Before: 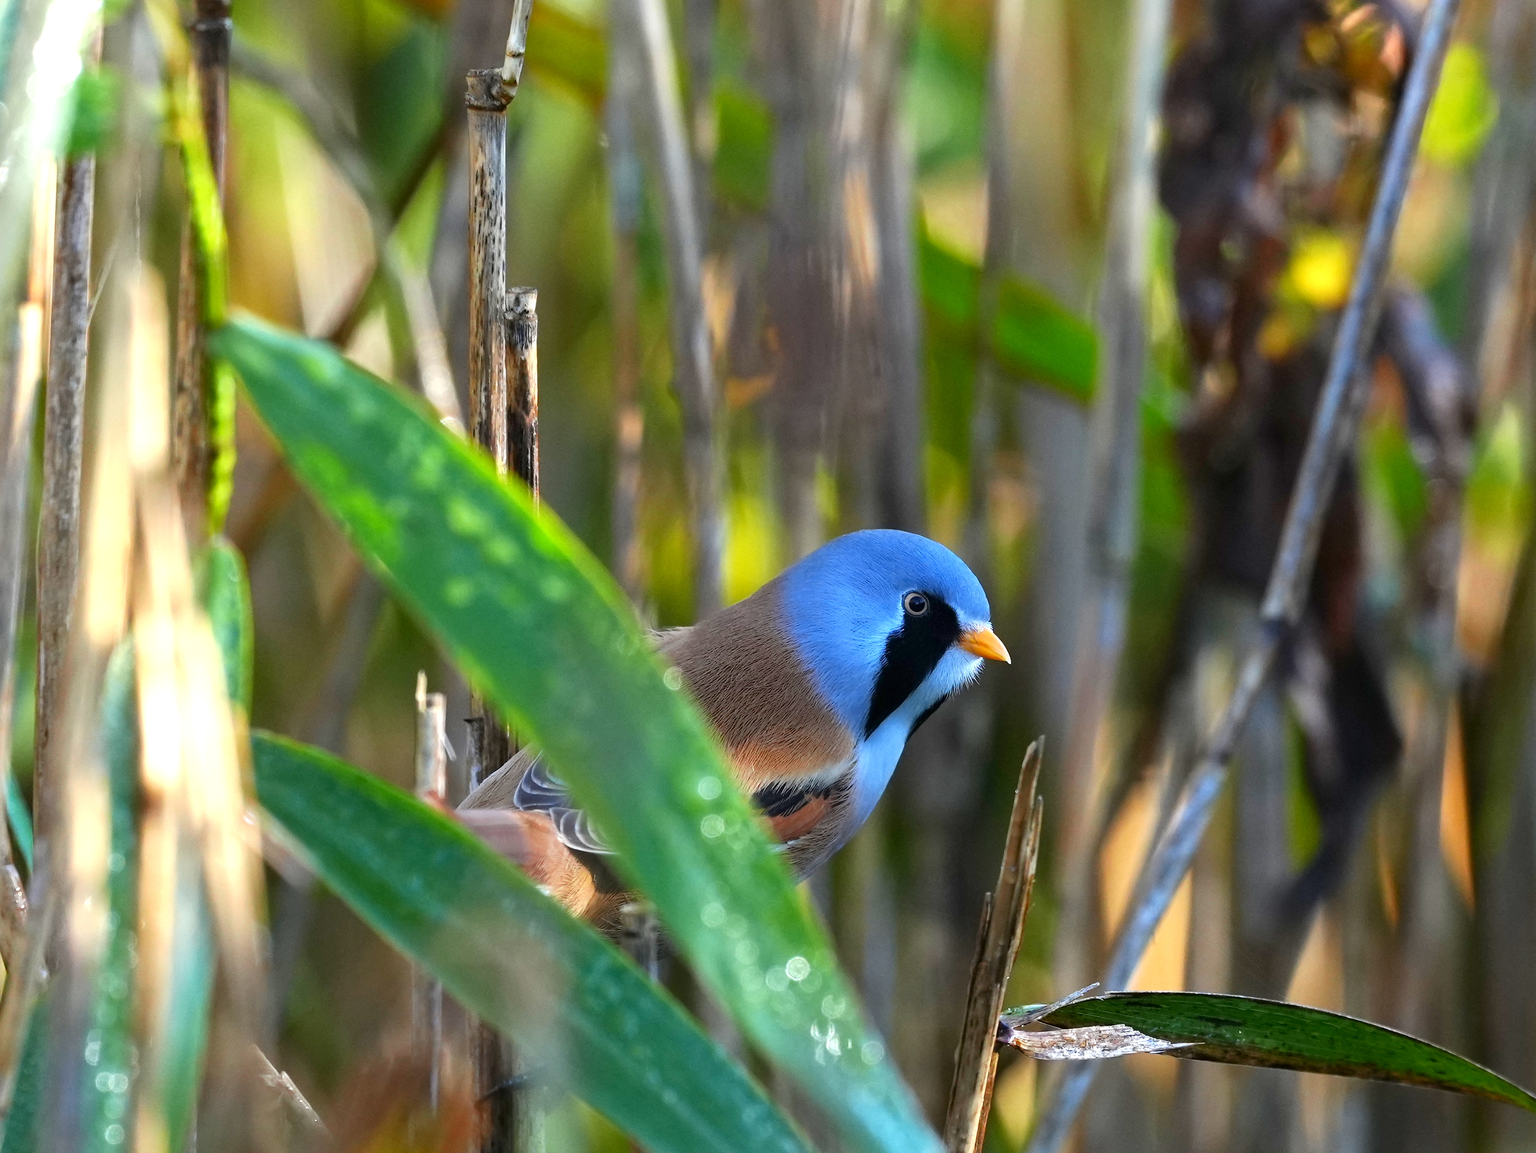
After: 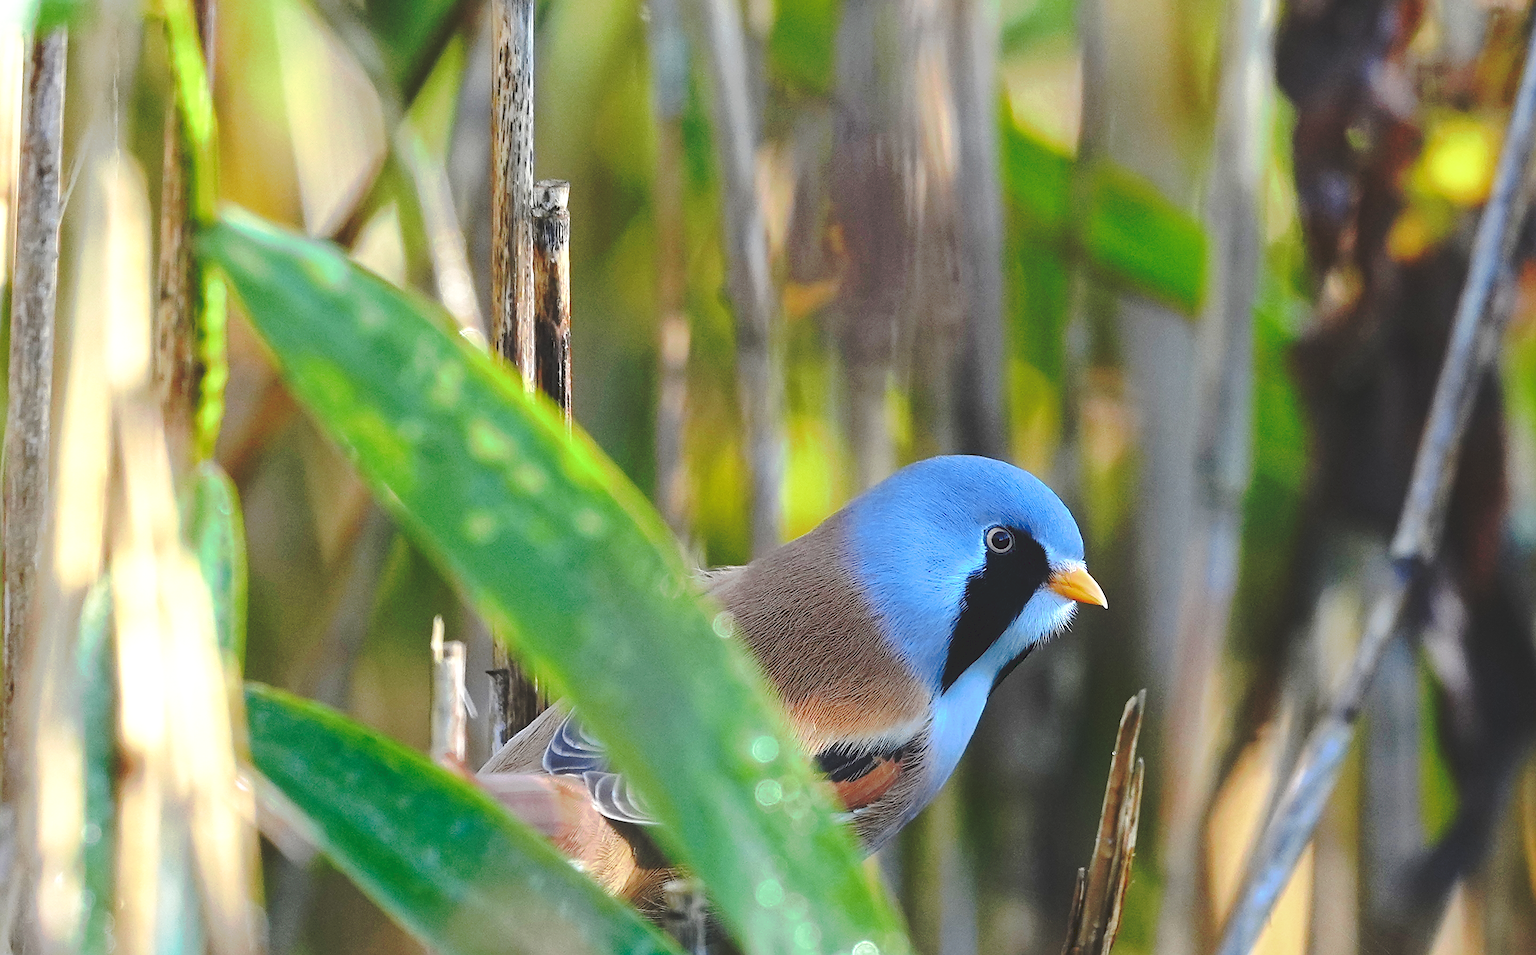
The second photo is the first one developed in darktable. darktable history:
tone curve: curves: ch0 [(0, 0) (0.003, 0.149) (0.011, 0.152) (0.025, 0.154) (0.044, 0.164) (0.069, 0.179) (0.1, 0.194) (0.136, 0.211) (0.177, 0.232) (0.224, 0.258) (0.277, 0.289) (0.335, 0.326) (0.399, 0.371) (0.468, 0.438) (0.543, 0.504) (0.623, 0.569) (0.709, 0.642) (0.801, 0.716) (0.898, 0.775) (1, 1)], preserve colors none
crop and rotate: left 2.359%, top 11.182%, right 9.586%, bottom 15.848%
sharpen: on, module defaults
base curve: curves: ch0 [(0, 0) (0.028, 0.03) (0.121, 0.232) (0.46, 0.748) (0.859, 0.968) (1, 1)], preserve colors none
